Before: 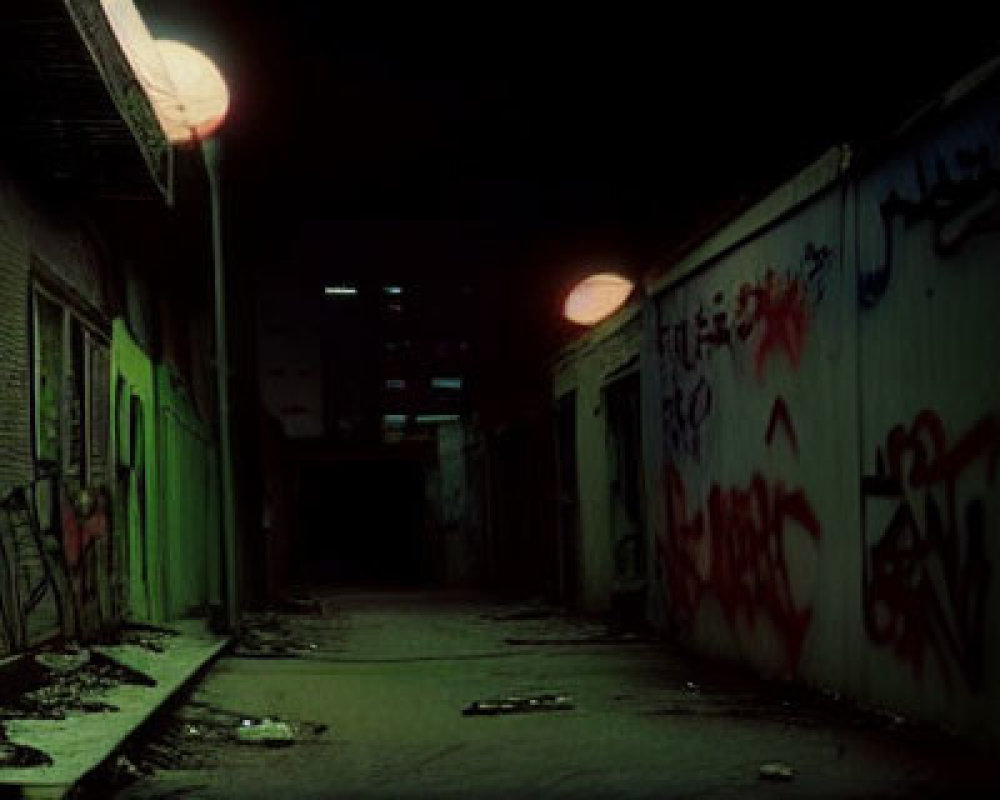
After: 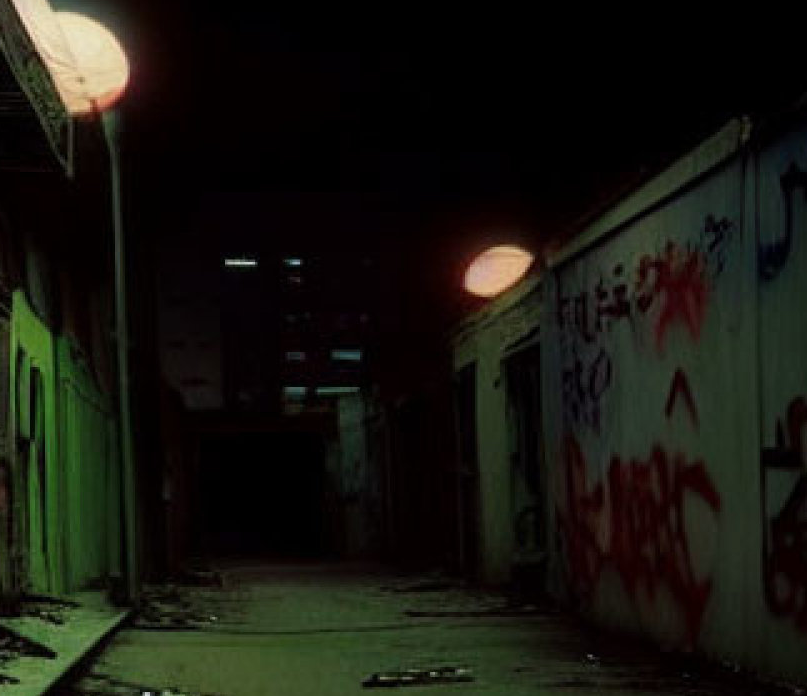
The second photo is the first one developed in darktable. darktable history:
crop: left 10.007%, top 3.622%, right 9.216%, bottom 9.287%
